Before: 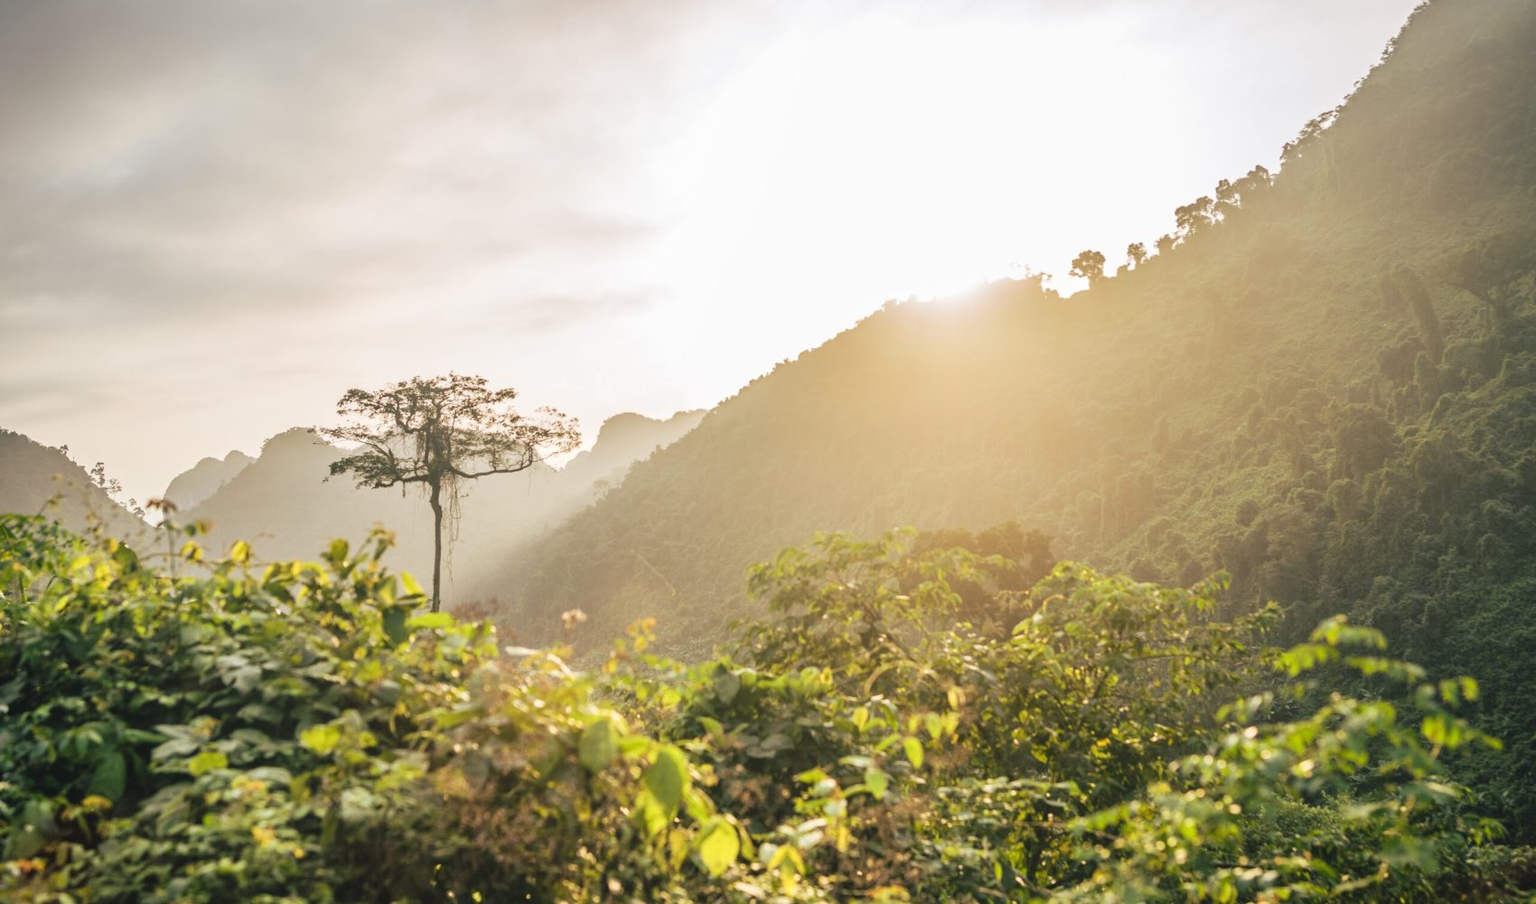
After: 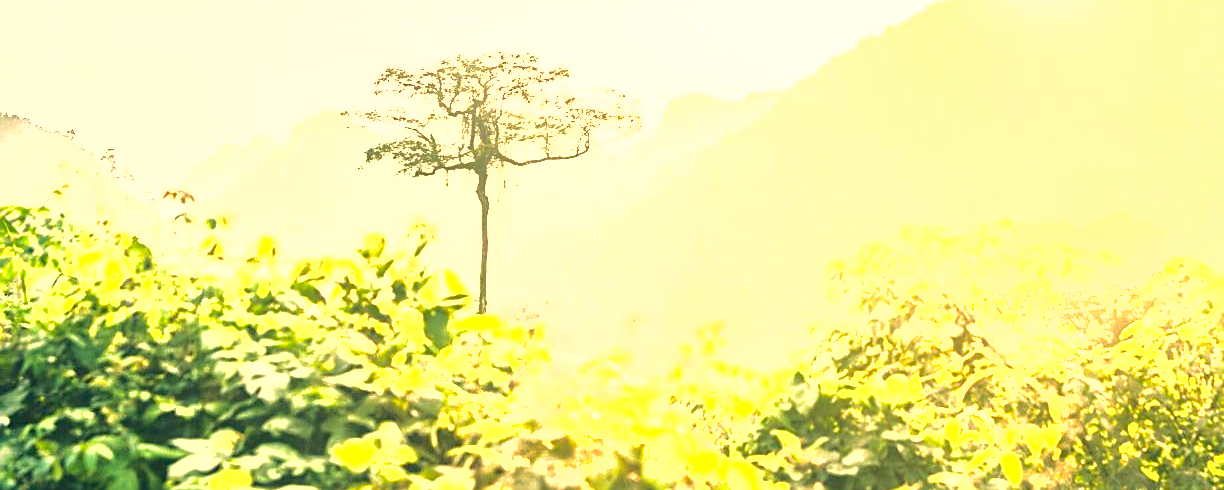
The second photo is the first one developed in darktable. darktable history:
color correction: highlights a* -0.519, highlights b* 9.56, shadows a* -9.53, shadows b* 0.572
crop: top 36.336%, right 27.992%, bottom 14.655%
shadows and highlights: shadows 8.59, white point adjustment 0.952, highlights -39.62
base curve: curves: ch0 [(0, 0) (0.989, 0.992)], preserve colors none
levels: levels [0, 0.352, 0.703]
sharpen: on, module defaults
exposure: black level correction 0, exposure 1 EV, compensate highlight preservation false
velvia: on, module defaults
